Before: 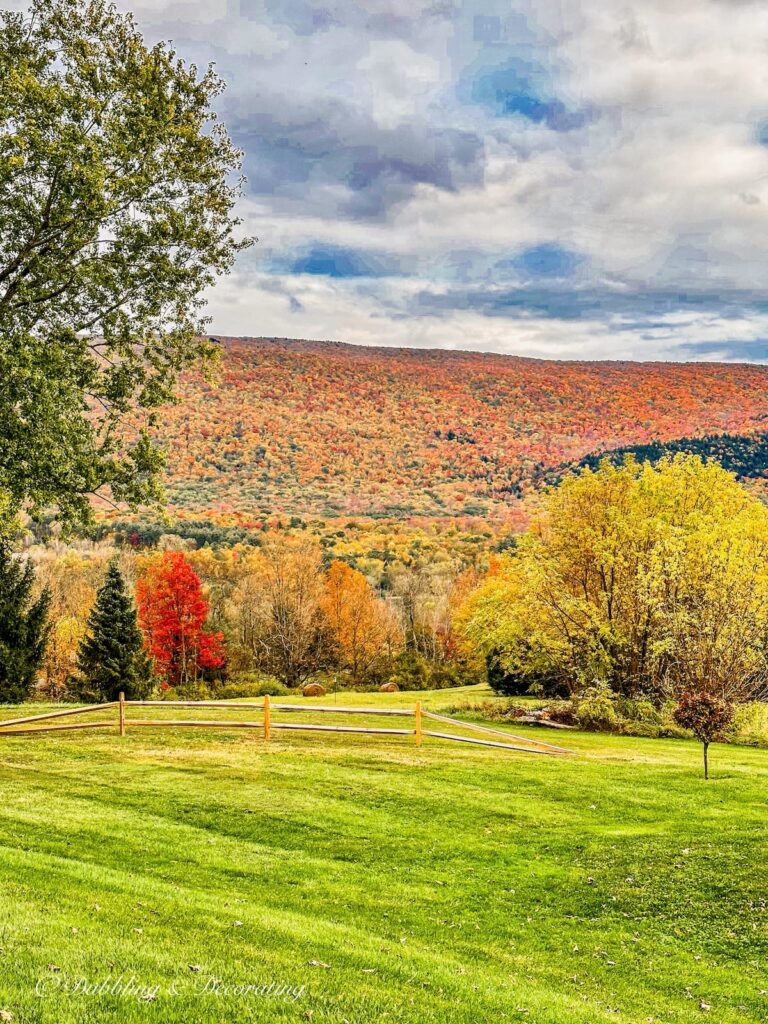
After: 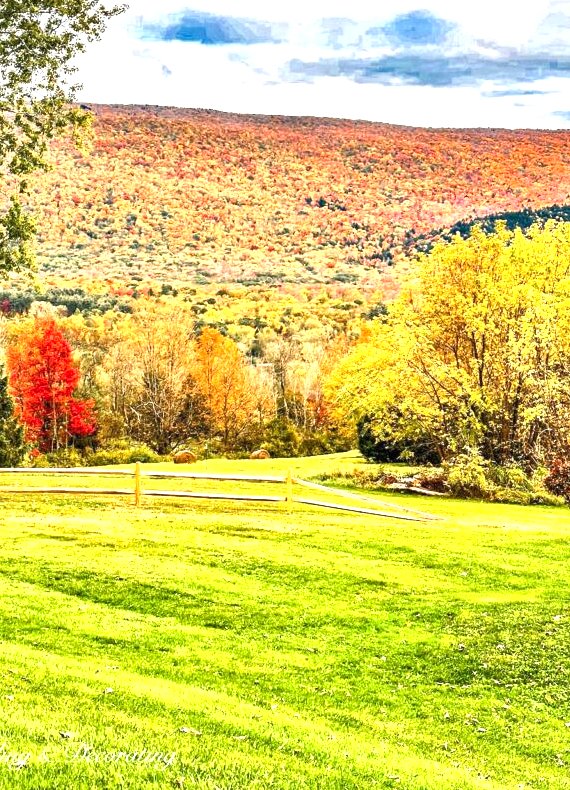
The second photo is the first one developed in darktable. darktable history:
crop: left 16.866%, top 22.845%, right 8.789%
exposure: black level correction 0, exposure 1.1 EV, compensate highlight preservation false
shadows and highlights: shadows 29.36, highlights -29, low approximation 0.01, soften with gaussian
